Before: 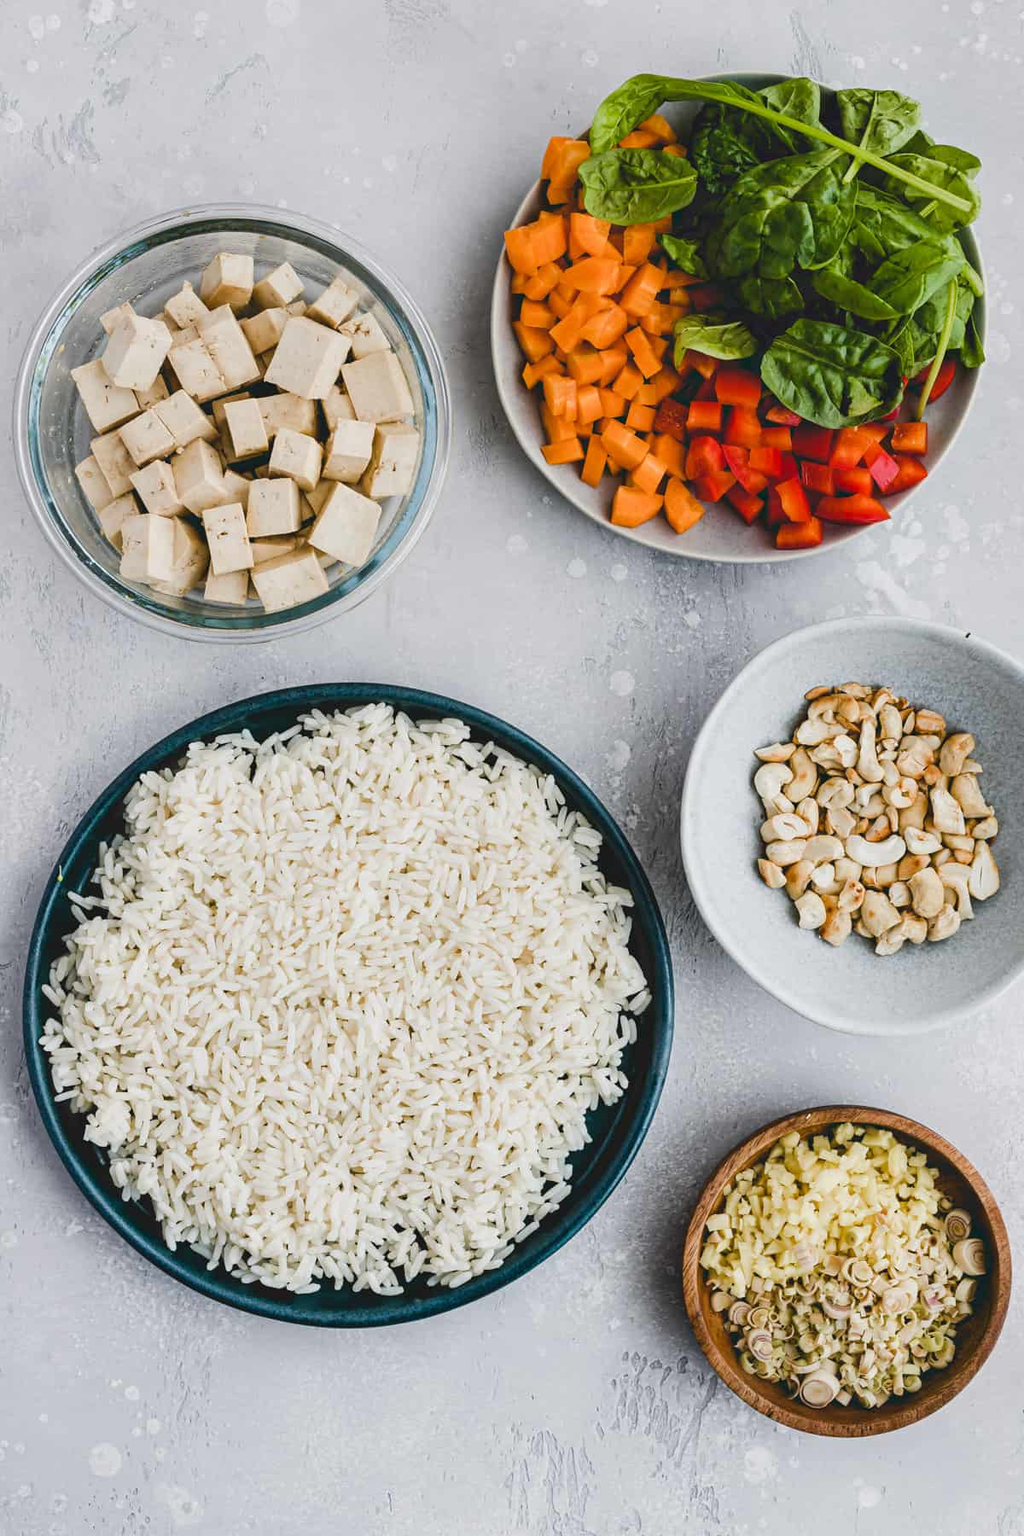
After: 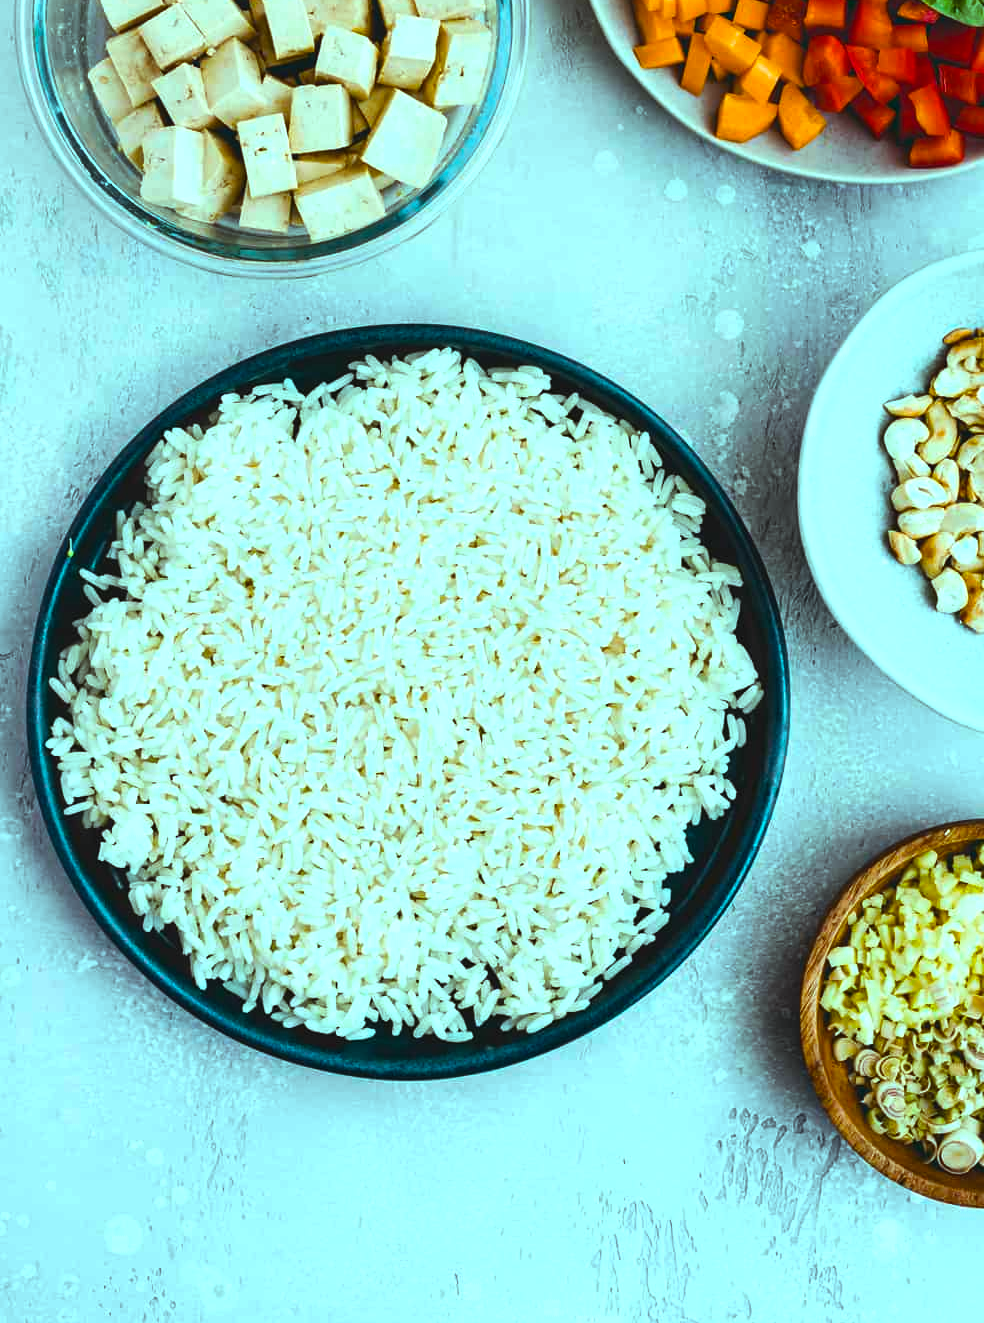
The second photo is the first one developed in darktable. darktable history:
crop: top 26.458%, right 17.946%
color balance rgb: power › hue 61.21°, highlights gain › chroma 5.415%, highlights gain › hue 196.62°, global offset › luminance 0.267%, perceptual saturation grading › global saturation 30.192%, perceptual brilliance grading › global brilliance 14.845%, perceptual brilliance grading › shadows -35.691%, global vibrance 20%
